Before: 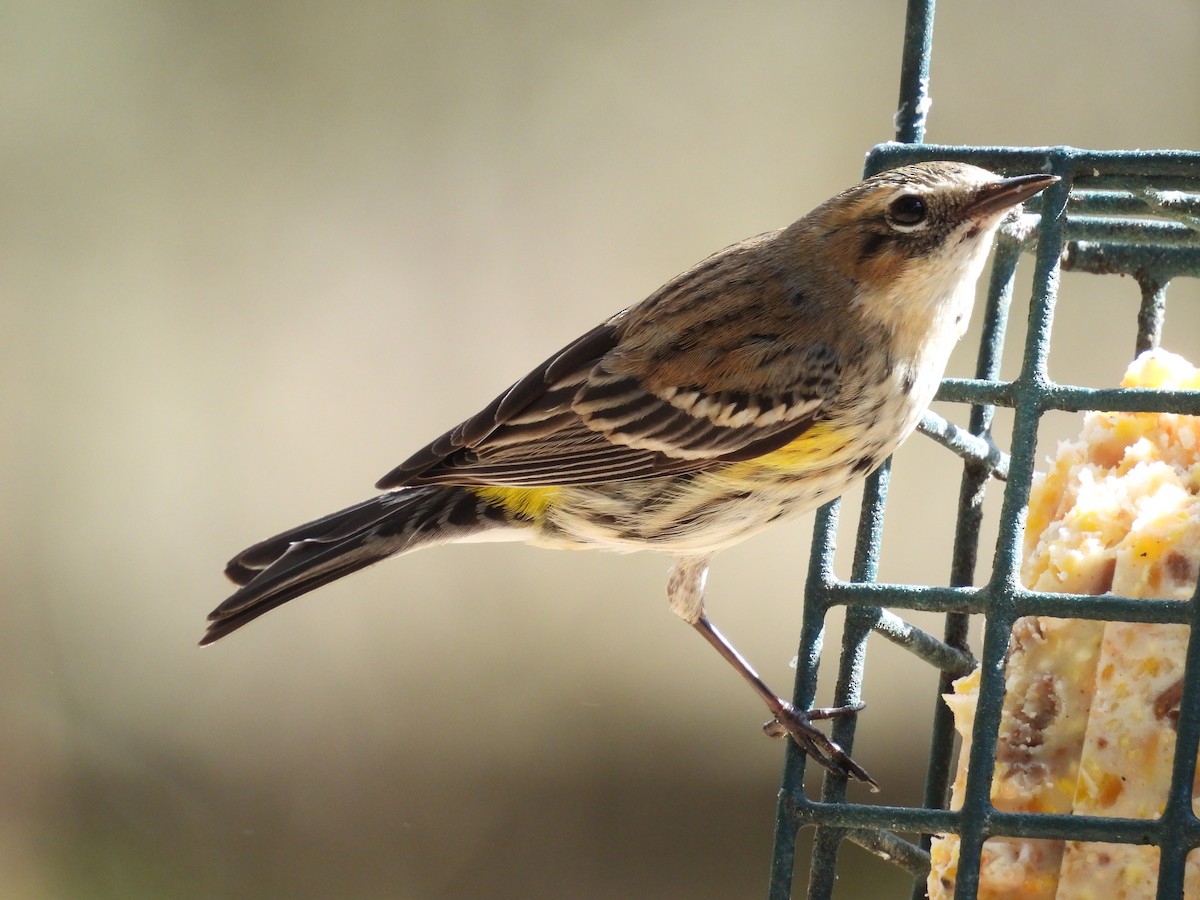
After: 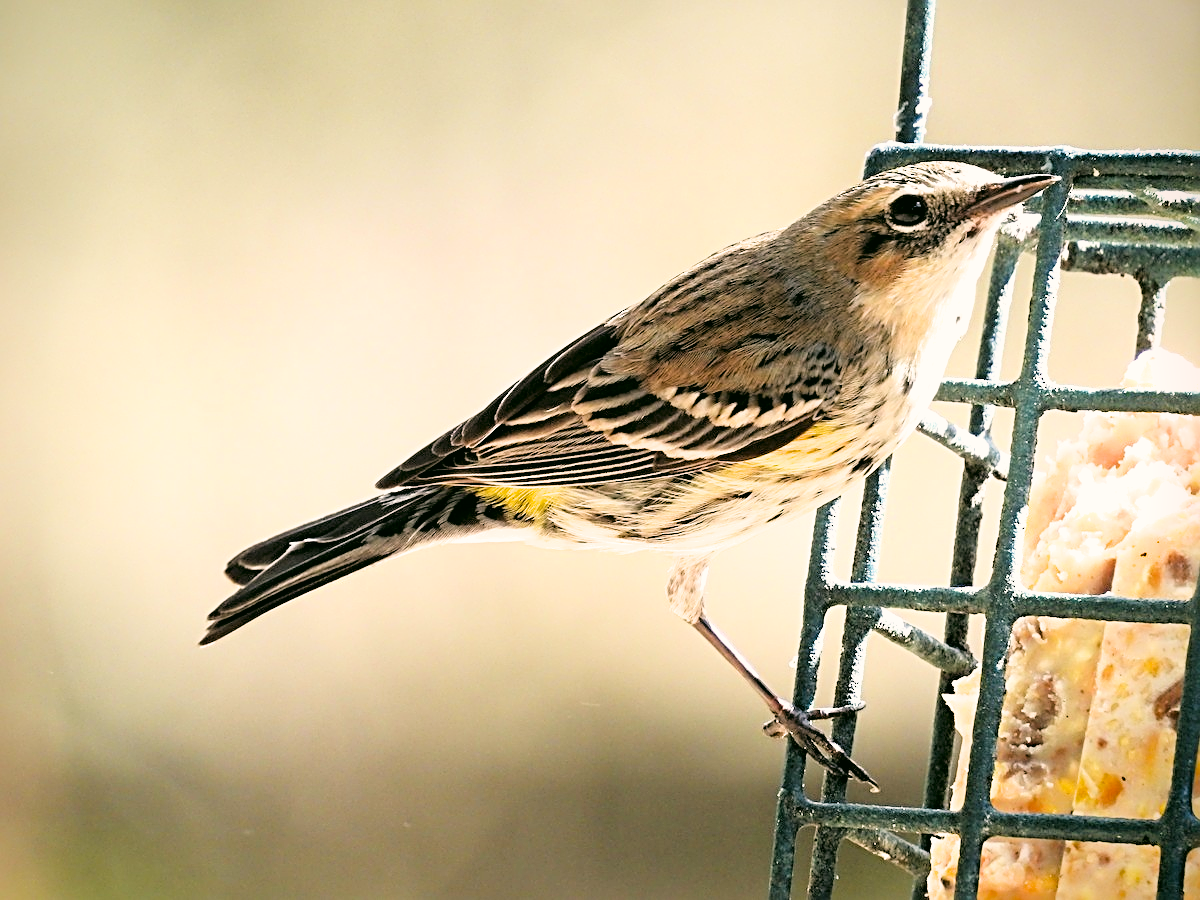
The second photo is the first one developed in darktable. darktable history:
exposure: black level correction 0, exposure 1.2 EV, compensate exposure bias true, compensate highlight preservation false
vignetting: fall-off start 91.54%, saturation 0.377
sharpen: radius 3.023, amount 0.755
filmic rgb: black relative exposure -3.82 EV, white relative exposure 3.48 EV, hardness 2.64, contrast 1.103
color correction: highlights a* 4.04, highlights b* 4.94, shadows a* -8.01, shadows b* 4.63
